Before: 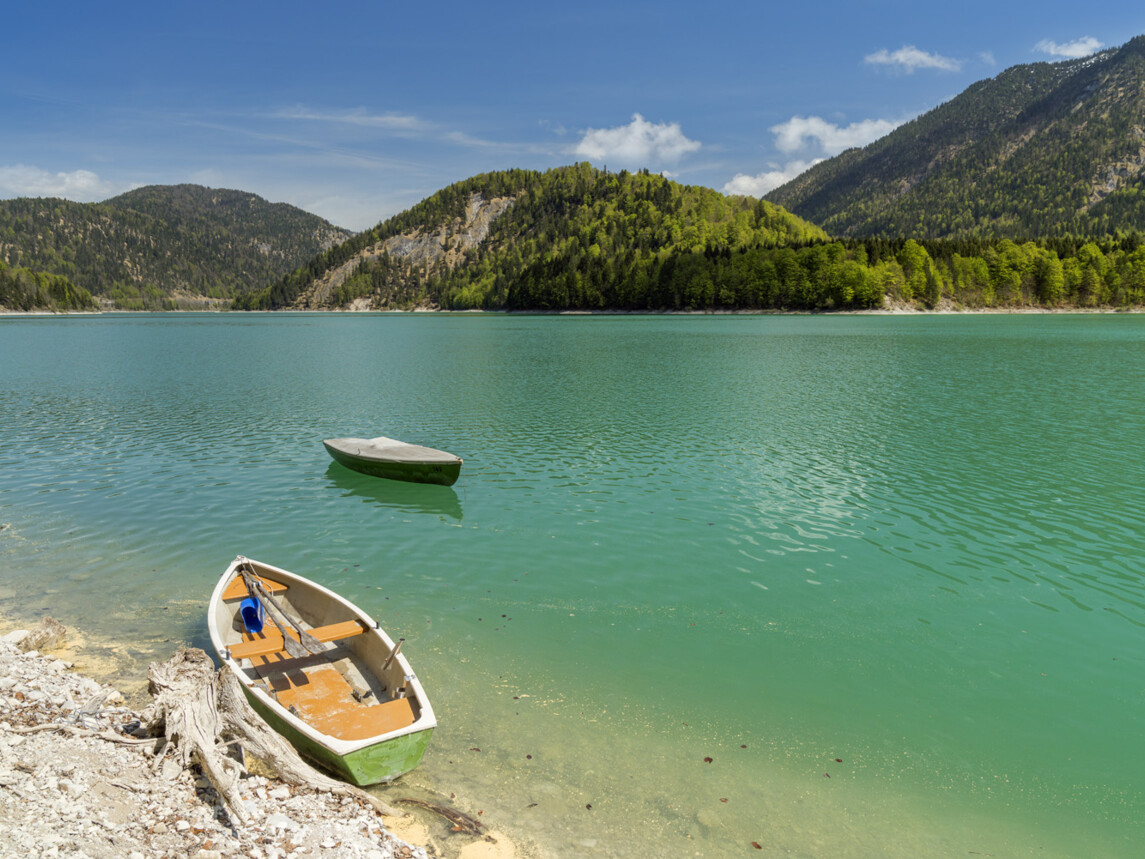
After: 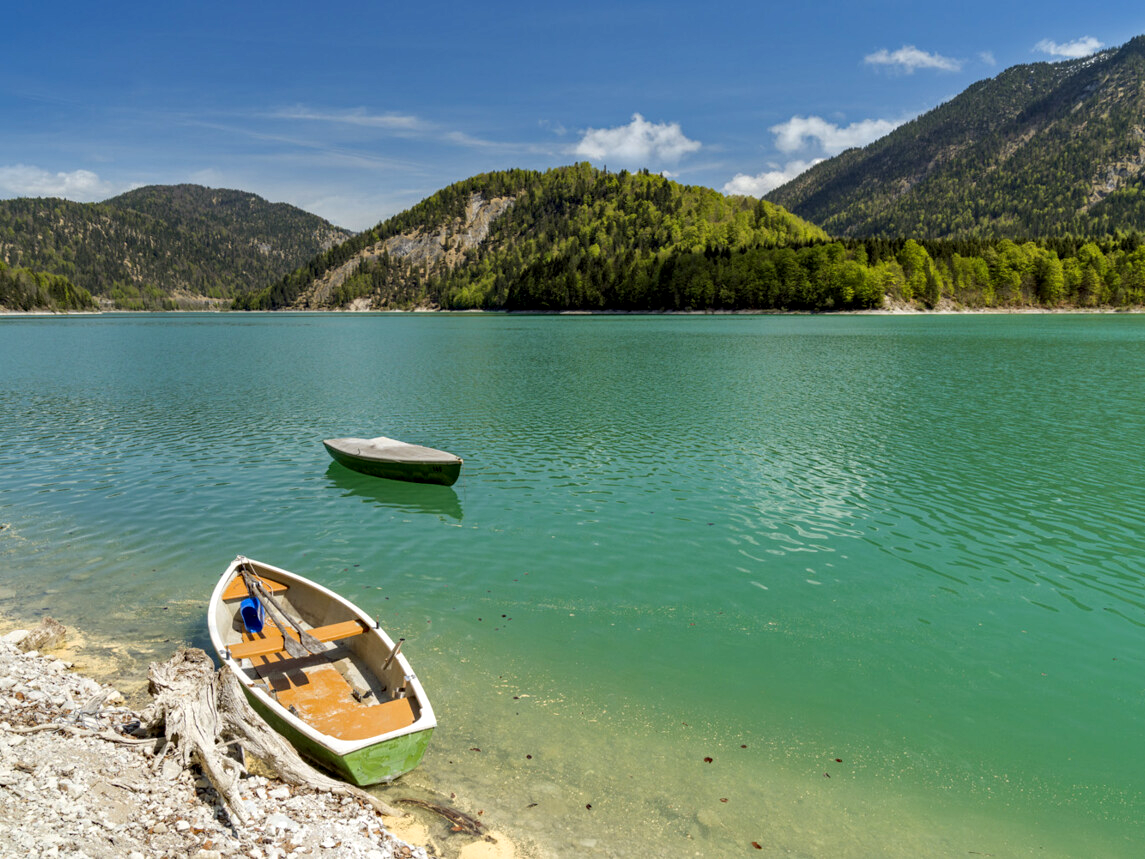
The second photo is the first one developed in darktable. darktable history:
contrast equalizer: octaves 7, y [[0.6 ×6], [0.55 ×6], [0 ×6], [0 ×6], [0 ×6]], mix 0.3
haze removal: compatibility mode true, adaptive false
